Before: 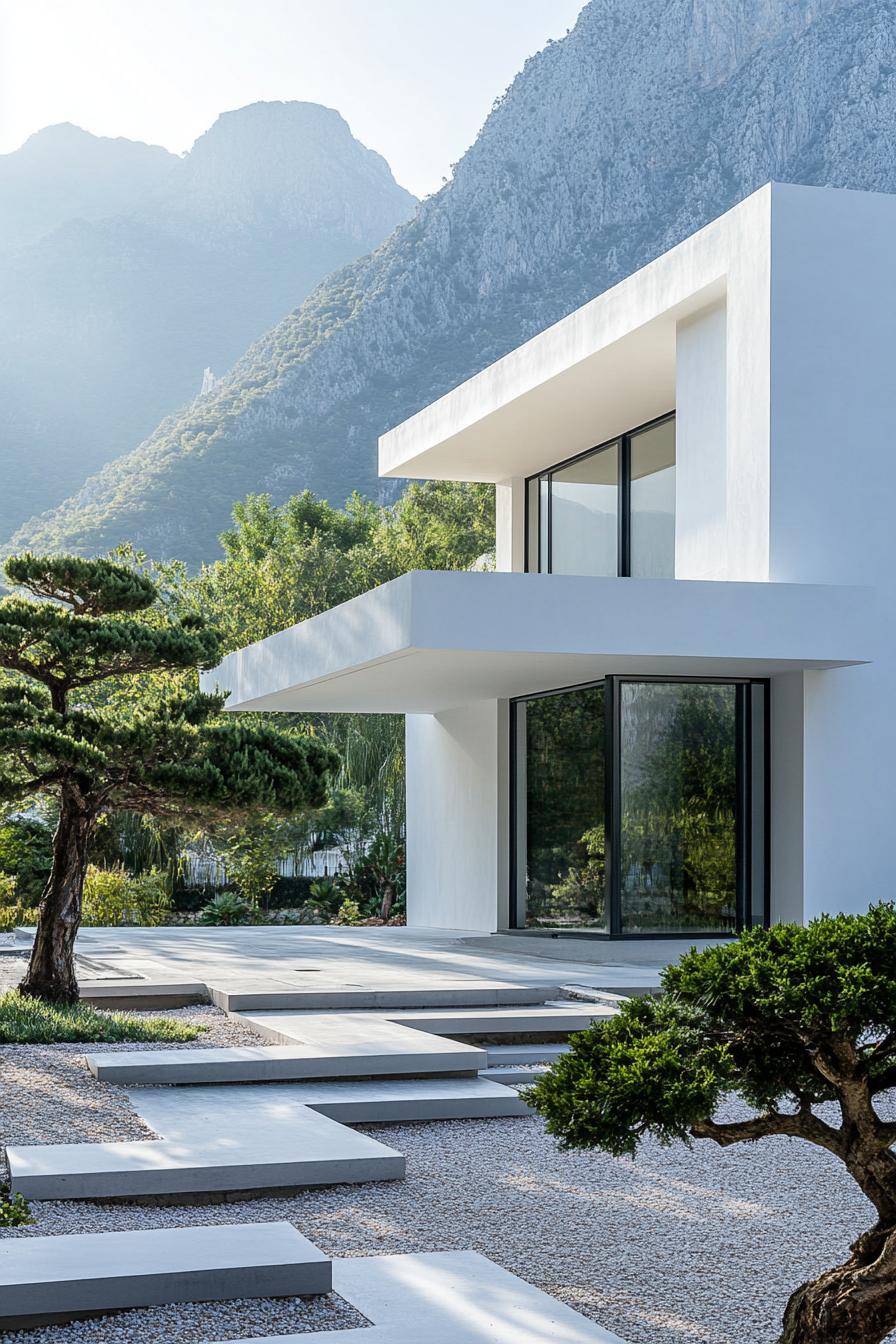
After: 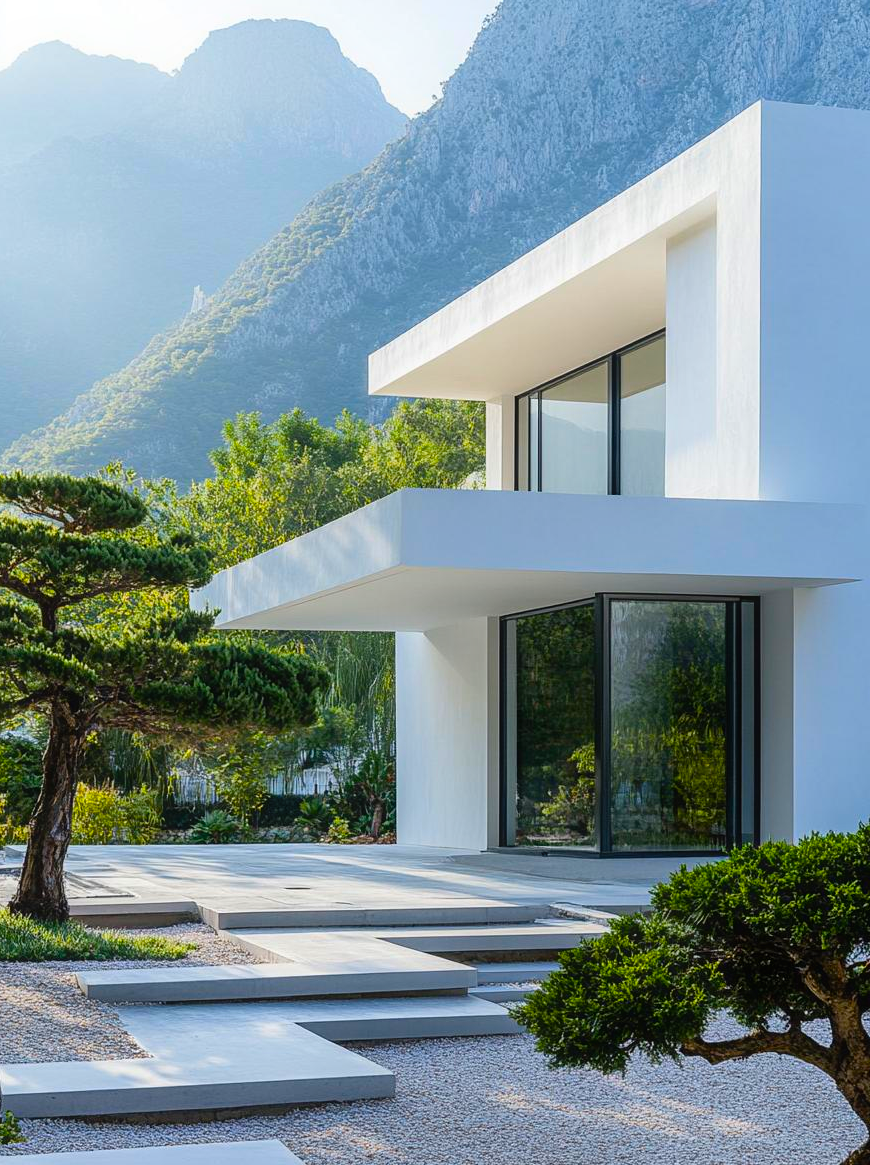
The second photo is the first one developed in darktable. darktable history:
crop: left 1.152%, top 6.129%, right 1.656%, bottom 7.182%
contrast brightness saturation: saturation 0.098
color balance rgb: perceptual saturation grading › global saturation 39.755%
contrast equalizer: octaves 7, y [[0.5, 0.488, 0.462, 0.461, 0.491, 0.5], [0.5 ×6], [0.5 ×6], [0 ×6], [0 ×6]]
